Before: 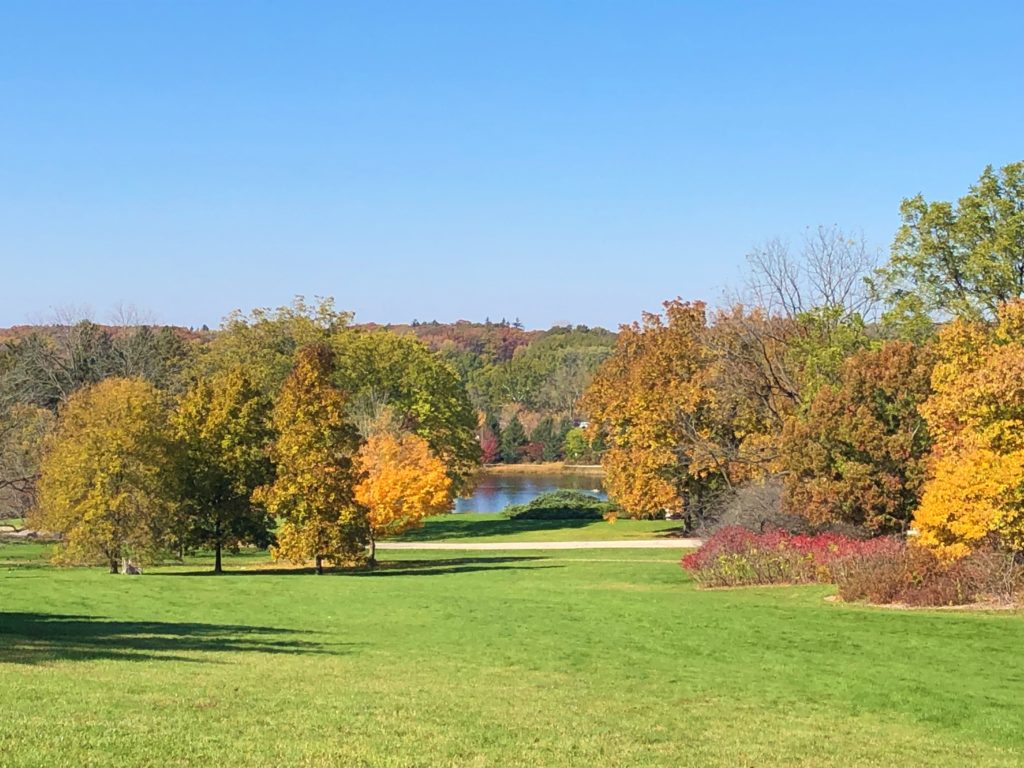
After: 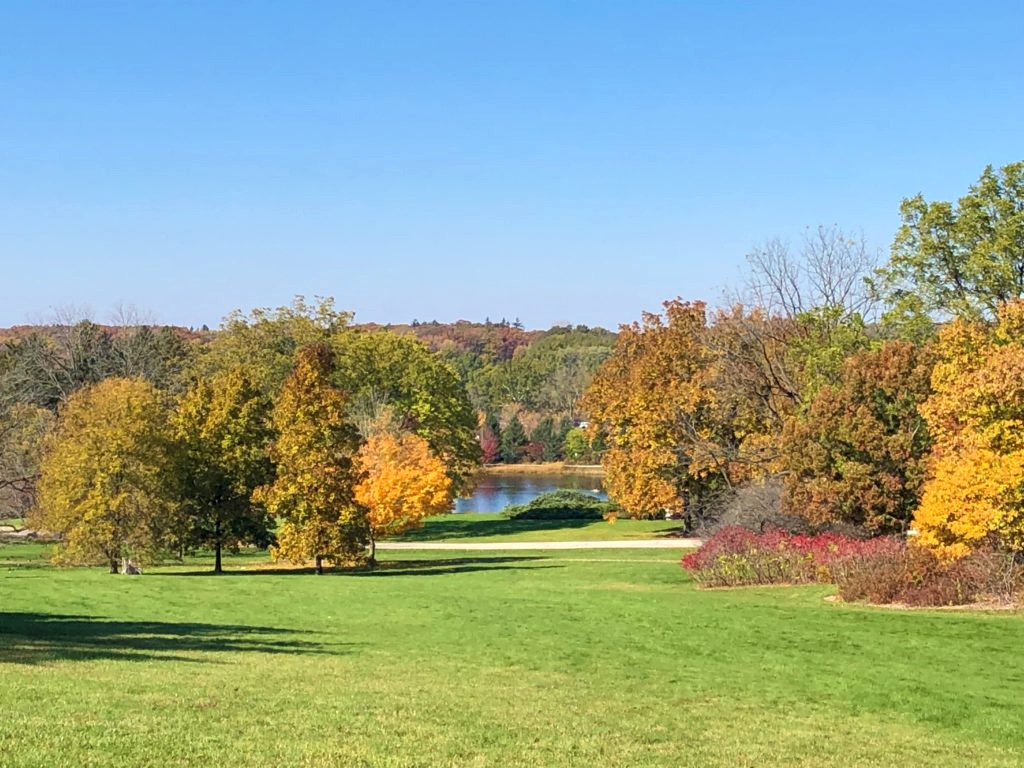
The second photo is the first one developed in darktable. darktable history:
contrast equalizer: octaves 7, y [[0.6 ×6], [0.55 ×6], [0 ×6], [0 ×6], [0 ×6]], mix 0.15
local contrast: highlights 100%, shadows 100%, detail 120%, midtone range 0.2
